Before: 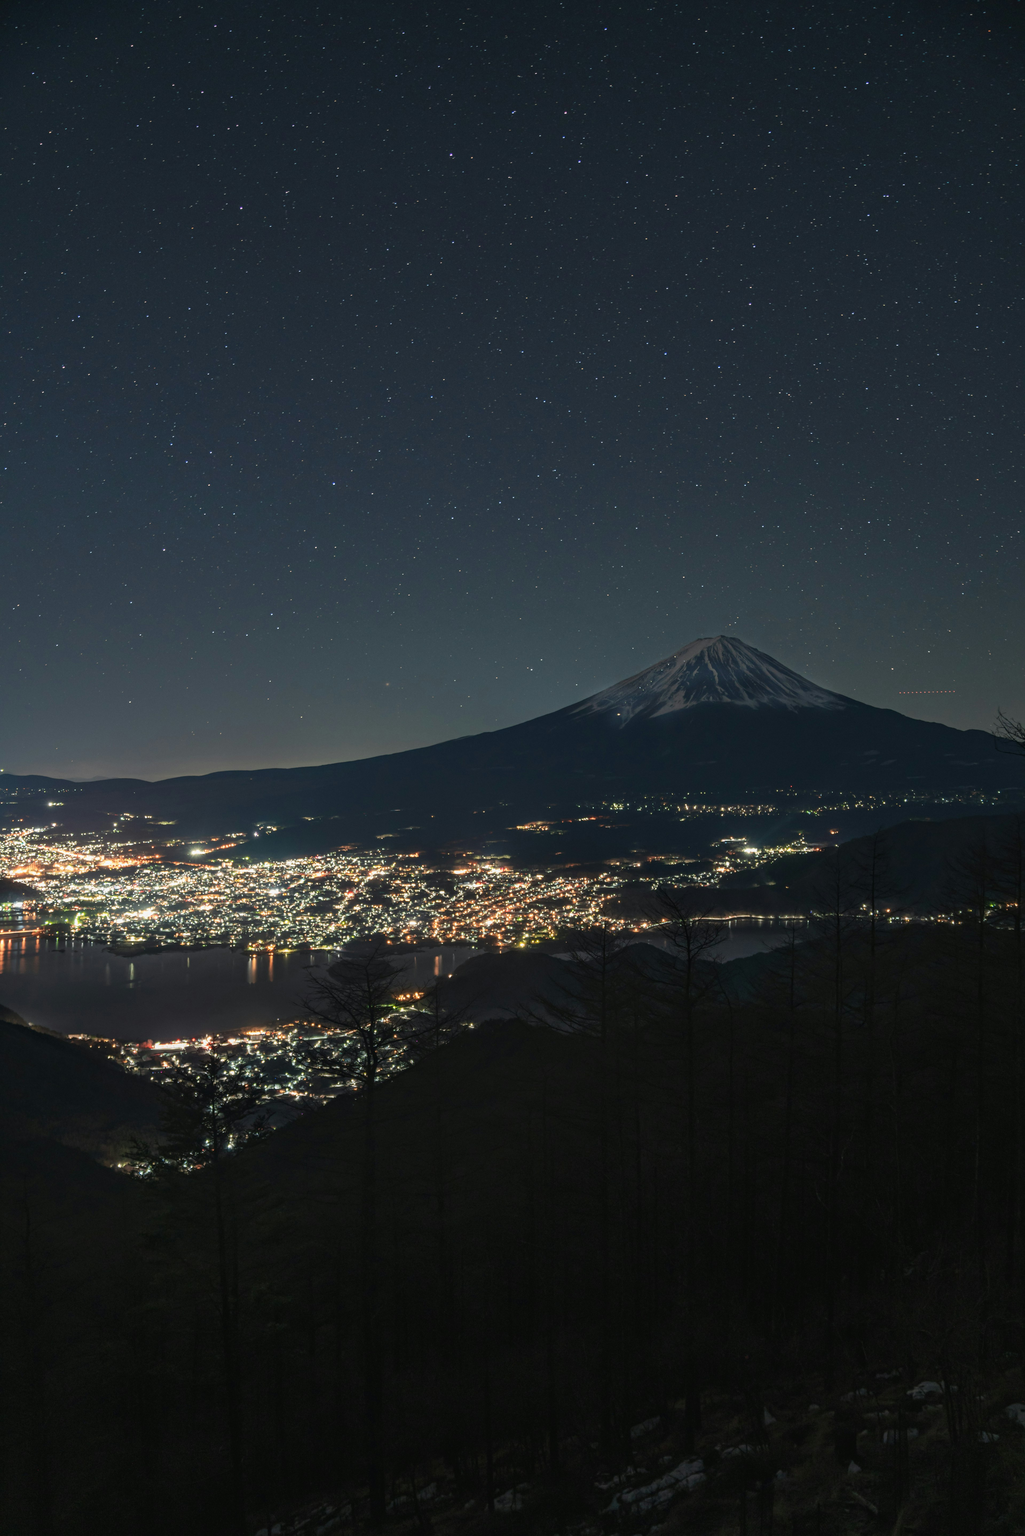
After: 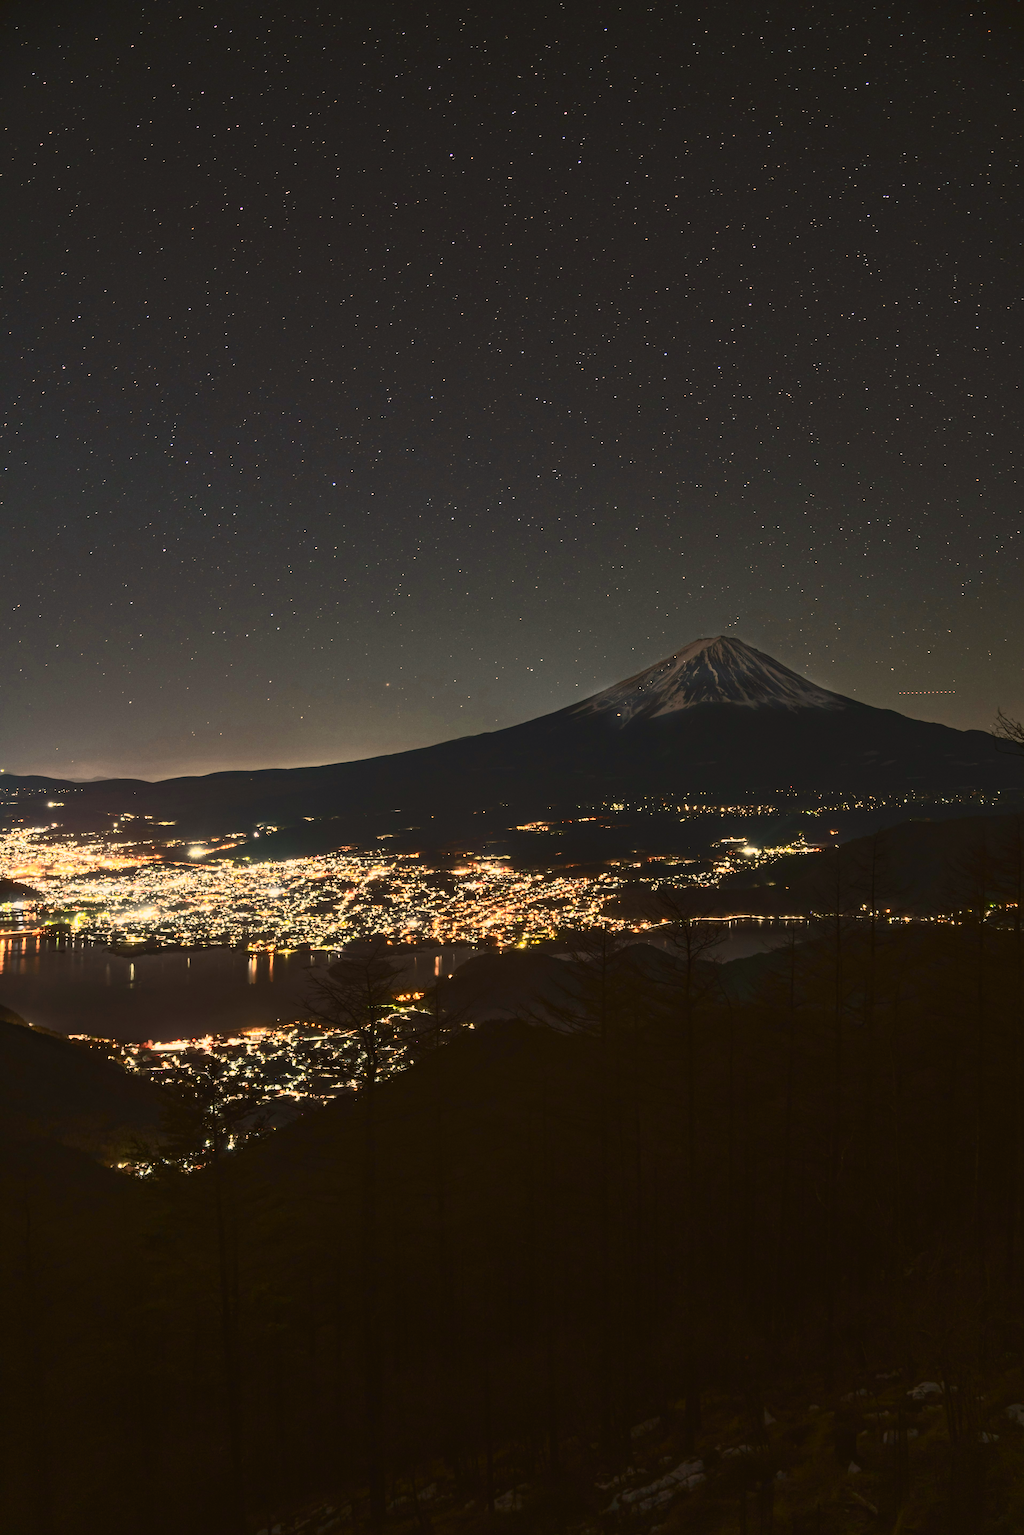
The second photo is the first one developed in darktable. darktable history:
contrast brightness saturation: contrast 0.62, brightness 0.34, saturation 0.14
color balance rgb: shadows lift › luminance -5%, shadows lift › chroma 1.1%, shadows lift › hue 219°, power › luminance 10%, power › chroma 2.83%, power › hue 60°, highlights gain › chroma 4.52%, highlights gain › hue 33.33°, saturation formula JzAzBz (2021)
